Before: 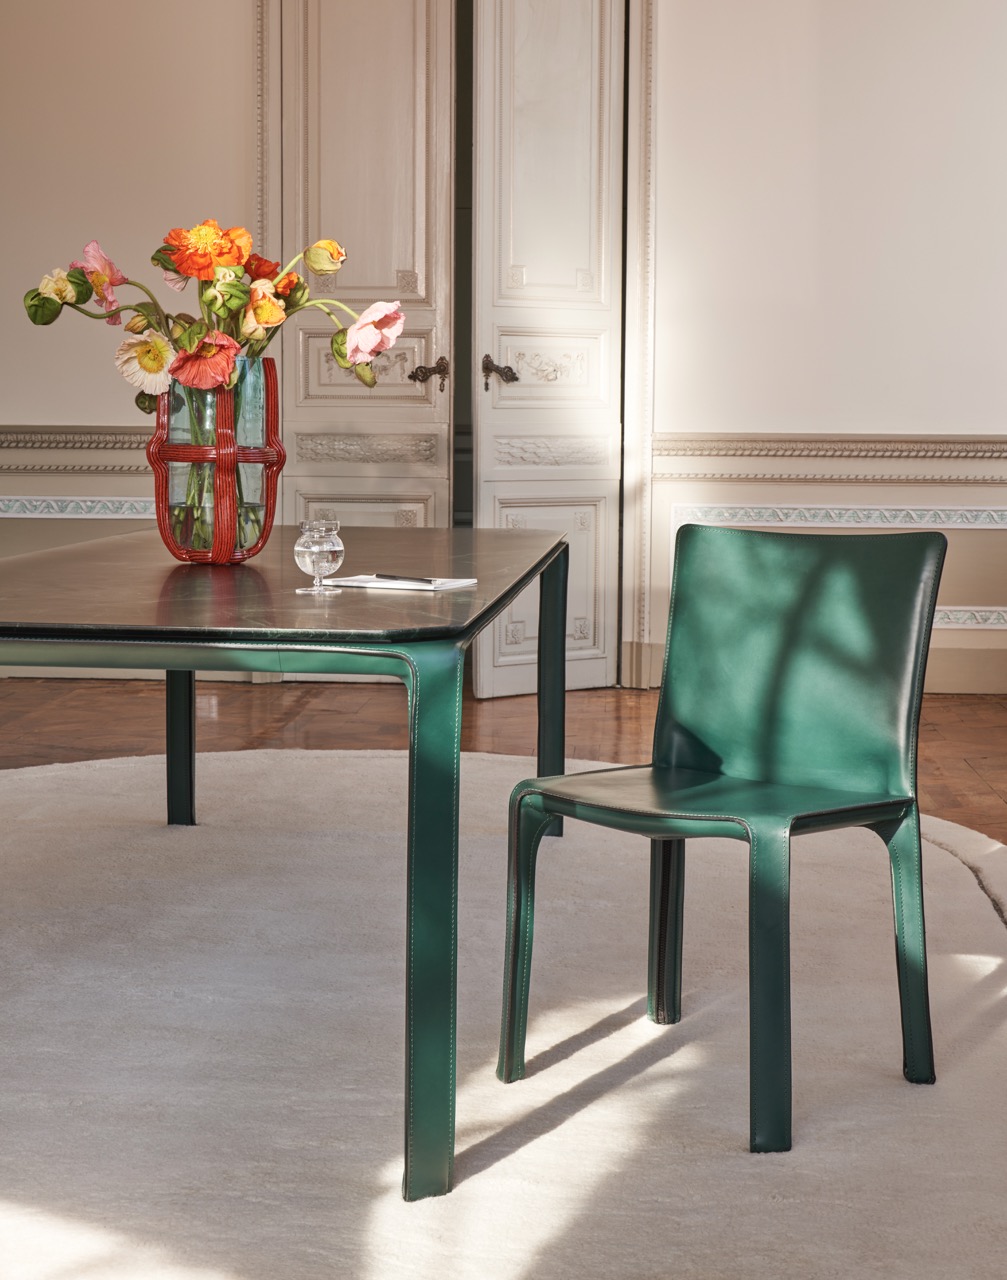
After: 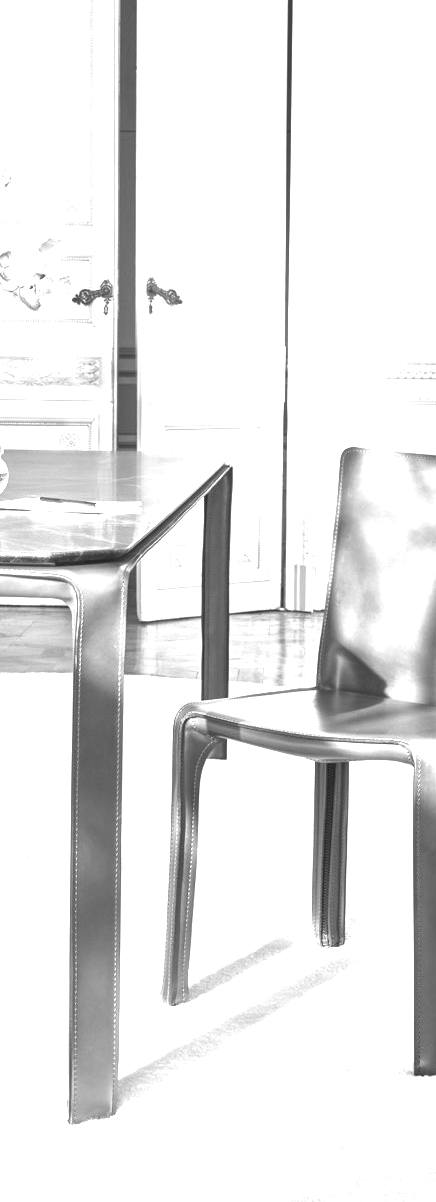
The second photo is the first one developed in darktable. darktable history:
monochrome: on, module defaults
exposure: black level correction 0, exposure 2.138 EV, compensate exposure bias true, compensate highlight preservation false
crop: left 33.452%, top 6.025%, right 23.155%
local contrast: highlights 100%, shadows 100%, detail 120%, midtone range 0.2
